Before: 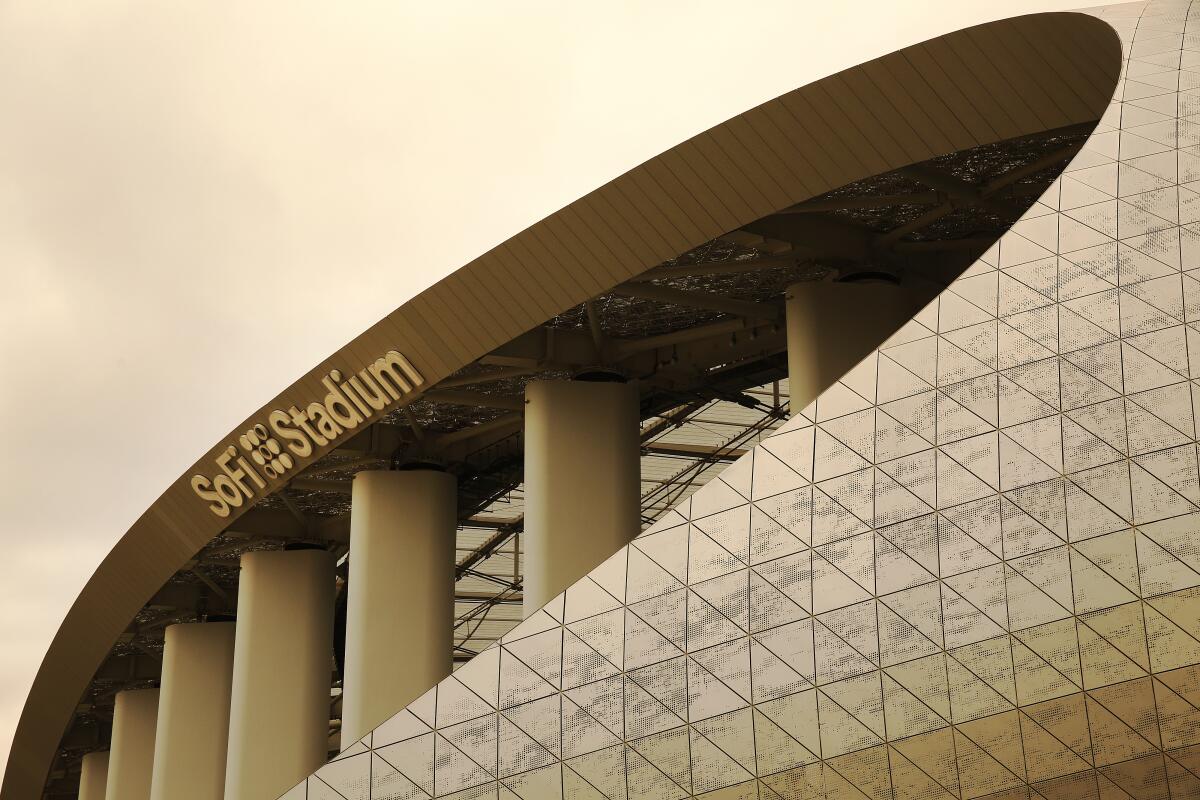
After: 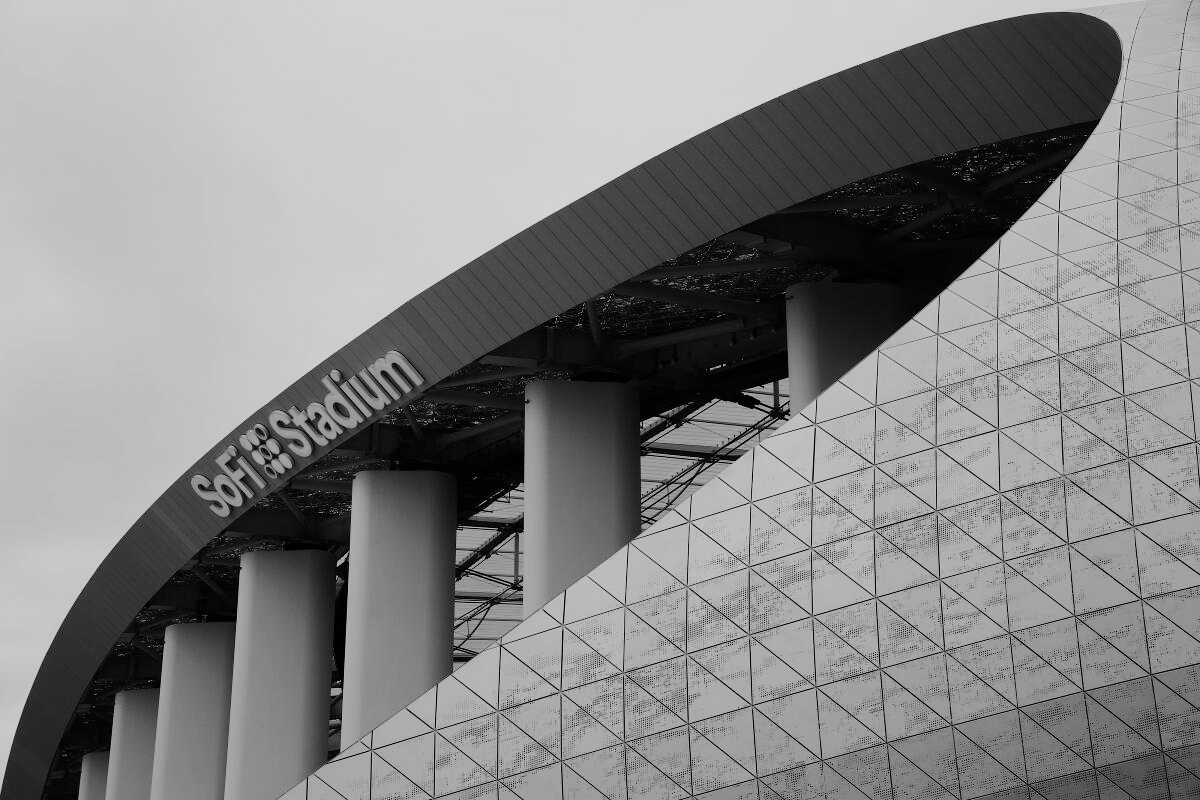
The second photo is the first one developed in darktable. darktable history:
contrast brightness saturation: saturation -1
filmic rgb: black relative exposure -7.65 EV, white relative exposure 4.56 EV, hardness 3.61, contrast 1.05
